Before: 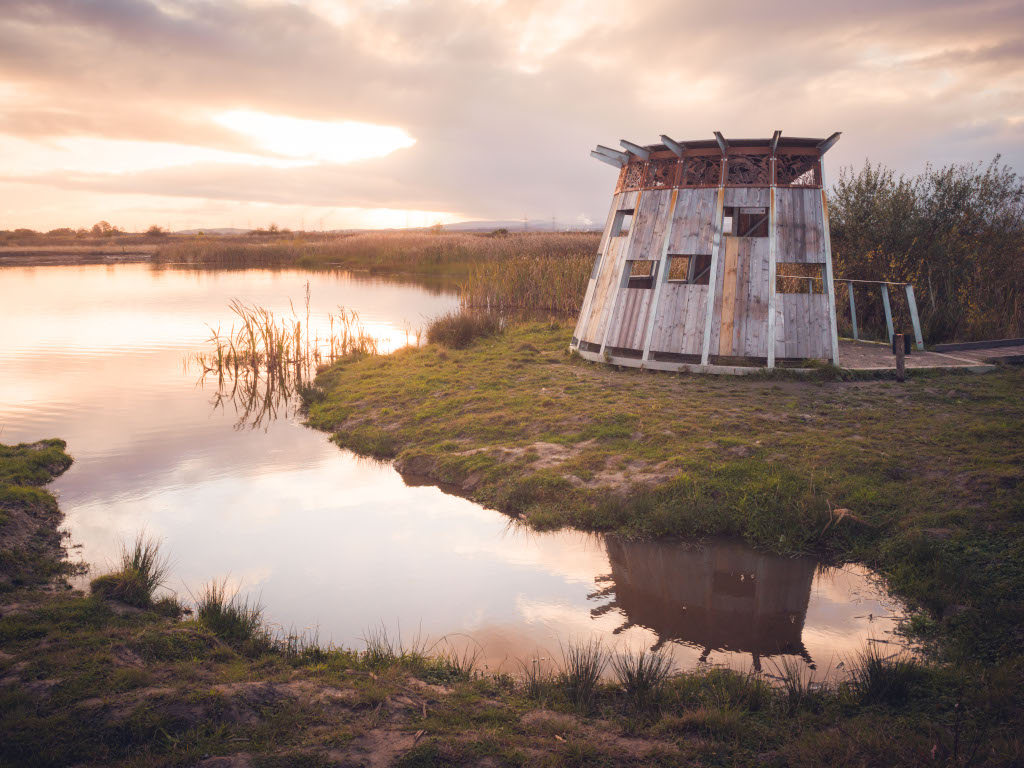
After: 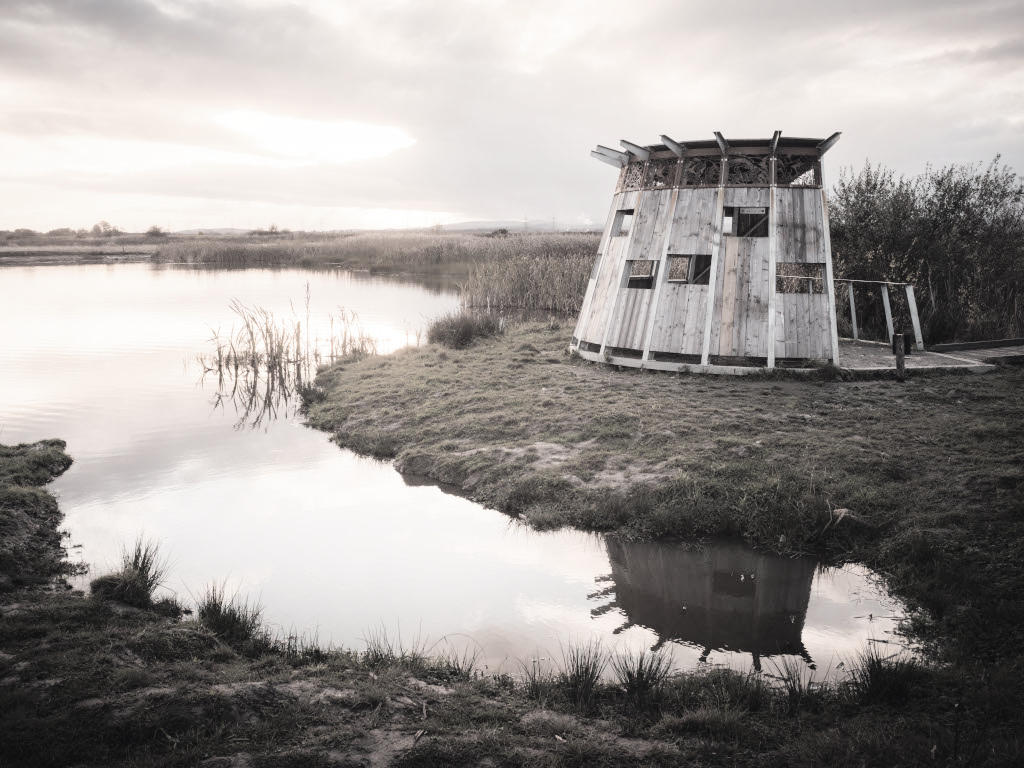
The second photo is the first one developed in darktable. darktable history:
base curve: curves: ch0 [(0, 0) (0.036, 0.025) (0.121, 0.166) (0.206, 0.329) (0.605, 0.79) (1, 1)]
color correction: highlights b* 0.025, saturation 0.19
